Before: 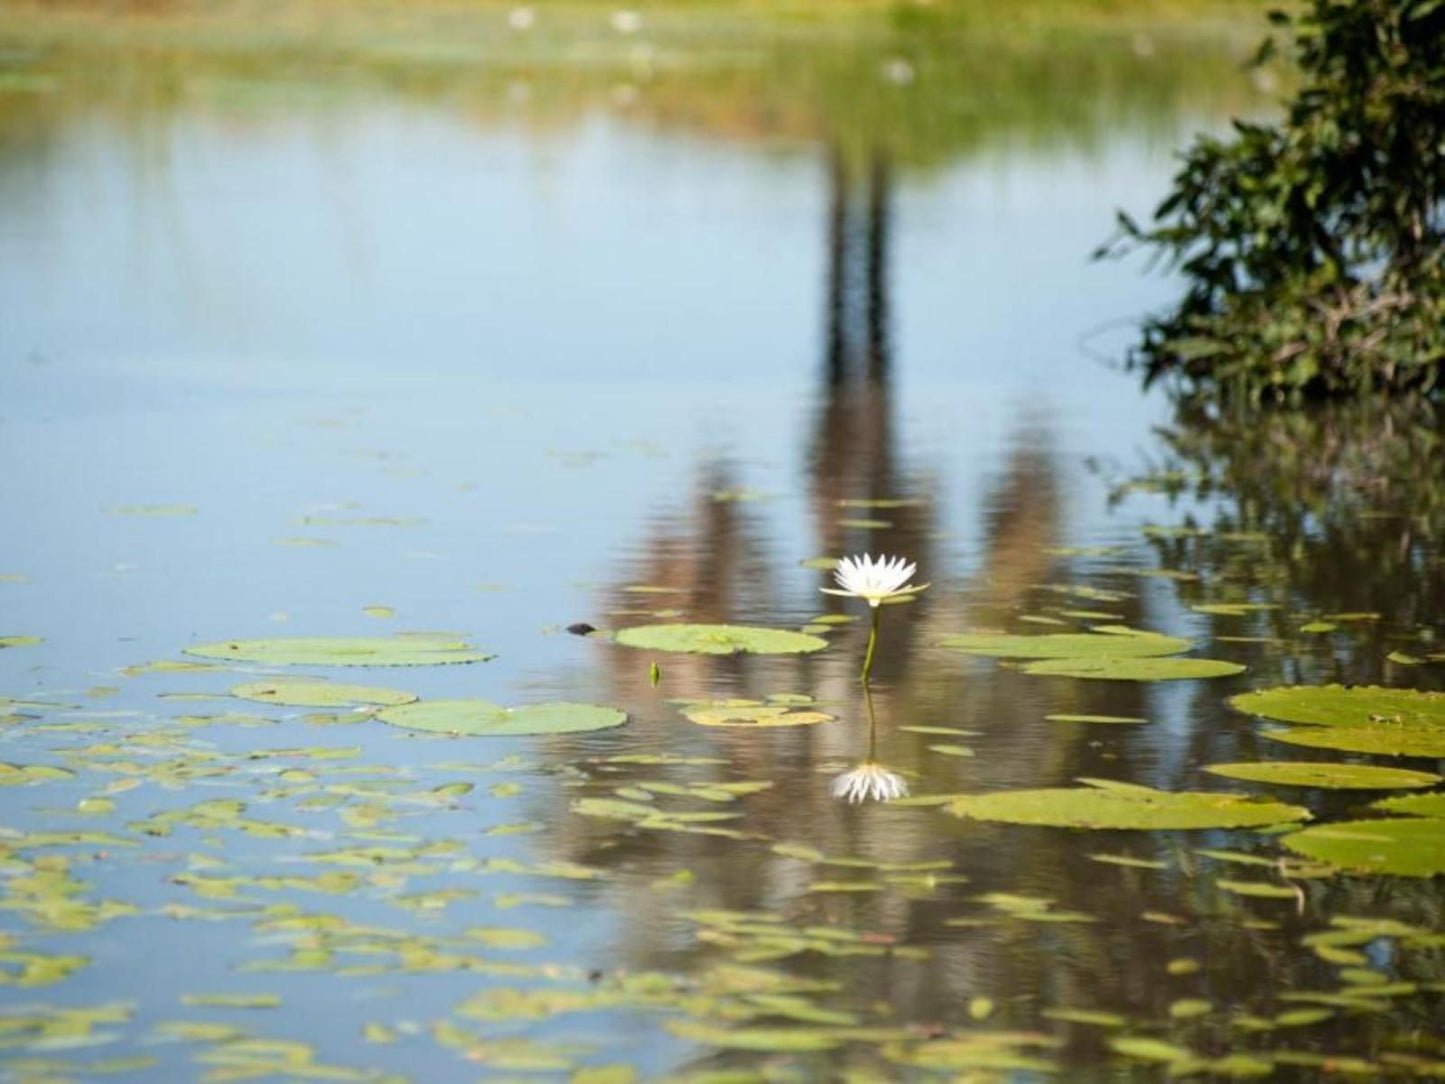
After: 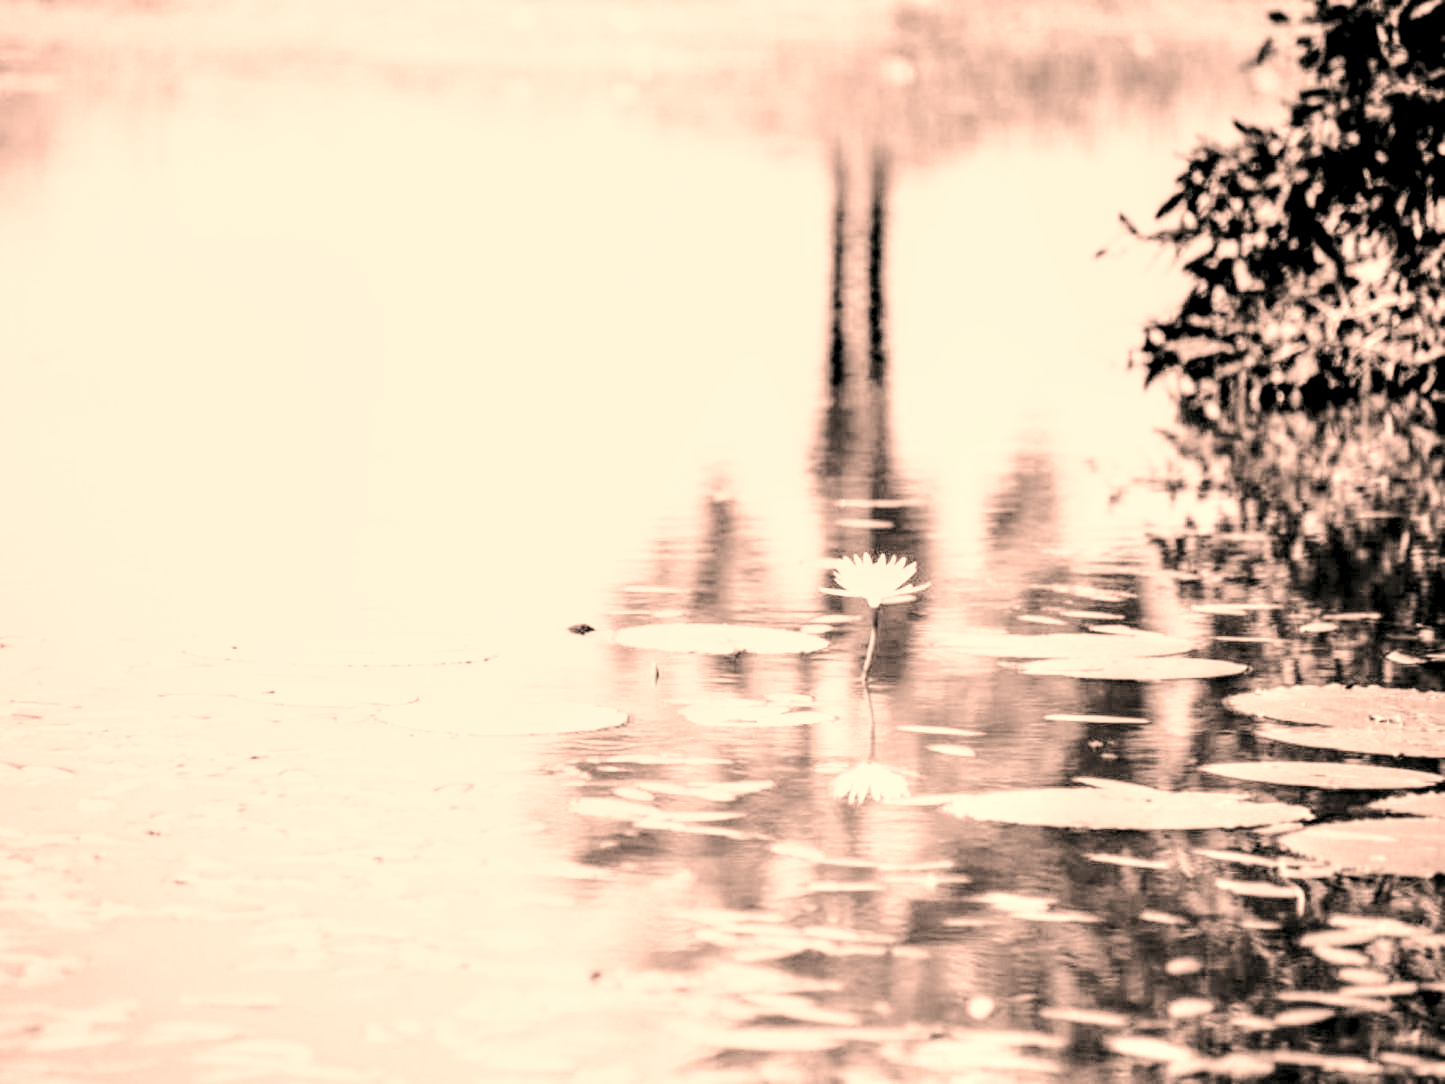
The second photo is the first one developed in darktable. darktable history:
color correction: highlights a* 21.56, highlights b* 21.64
local contrast: highlights 60%, shadows 59%, detail 160%
tone curve: curves: ch0 [(0, 0.01) (0.037, 0.032) (0.131, 0.108) (0.275, 0.256) (0.483, 0.512) (0.61, 0.665) (0.696, 0.742) (0.792, 0.819) (0.911, 0.925) (0.997, 0.995)]; ch1 [(0, 0) (0.301, 0.3) (0.423, 0.421) (0.492, 0.488) (0.507, 0.503) (0.53, 0.532) (0.573, 0.586) (0.683, 0.702) (0.746, 0.77) (1, 1)]; ch2 [(0, 0) (0.246, 0.233) (0.36, 0.352) (0.415, 0.415) (0.485, 0.487) (0.502, 0.504) (0.525, 0.518) (0.539, 0.539) (0.587, 0.594) (0.636, 0.652) (0.711, 0.729) (0.845, 0.855) (0.998, 0.977)], color space Lab, independent channels, preserve colors none
exposure: black level correction 0.001, exposure 1.828 EV, compensate highlight preservation false
filmic rgb: black relative exposure -5.1 EV, white relative exposure 3.53 EV, hardness 3.18, contrast 1.405, highlights saturation mix -49.49%, preserve chrominance no, color science v5 (2021)
